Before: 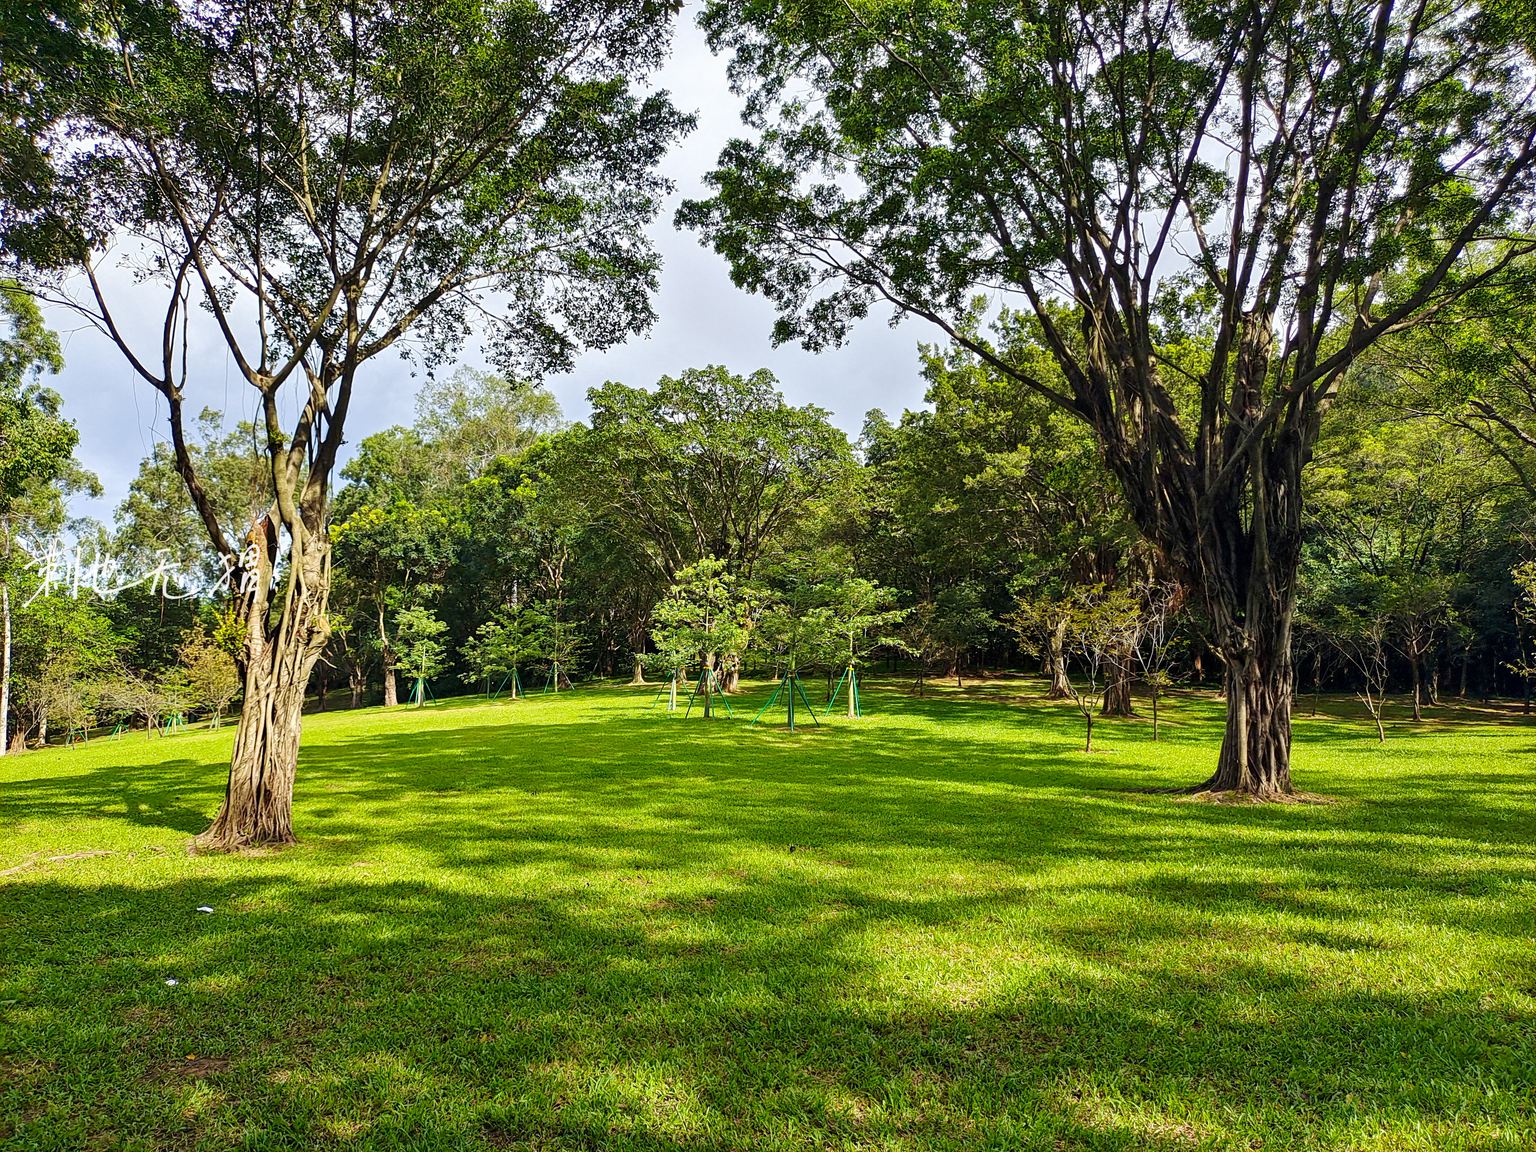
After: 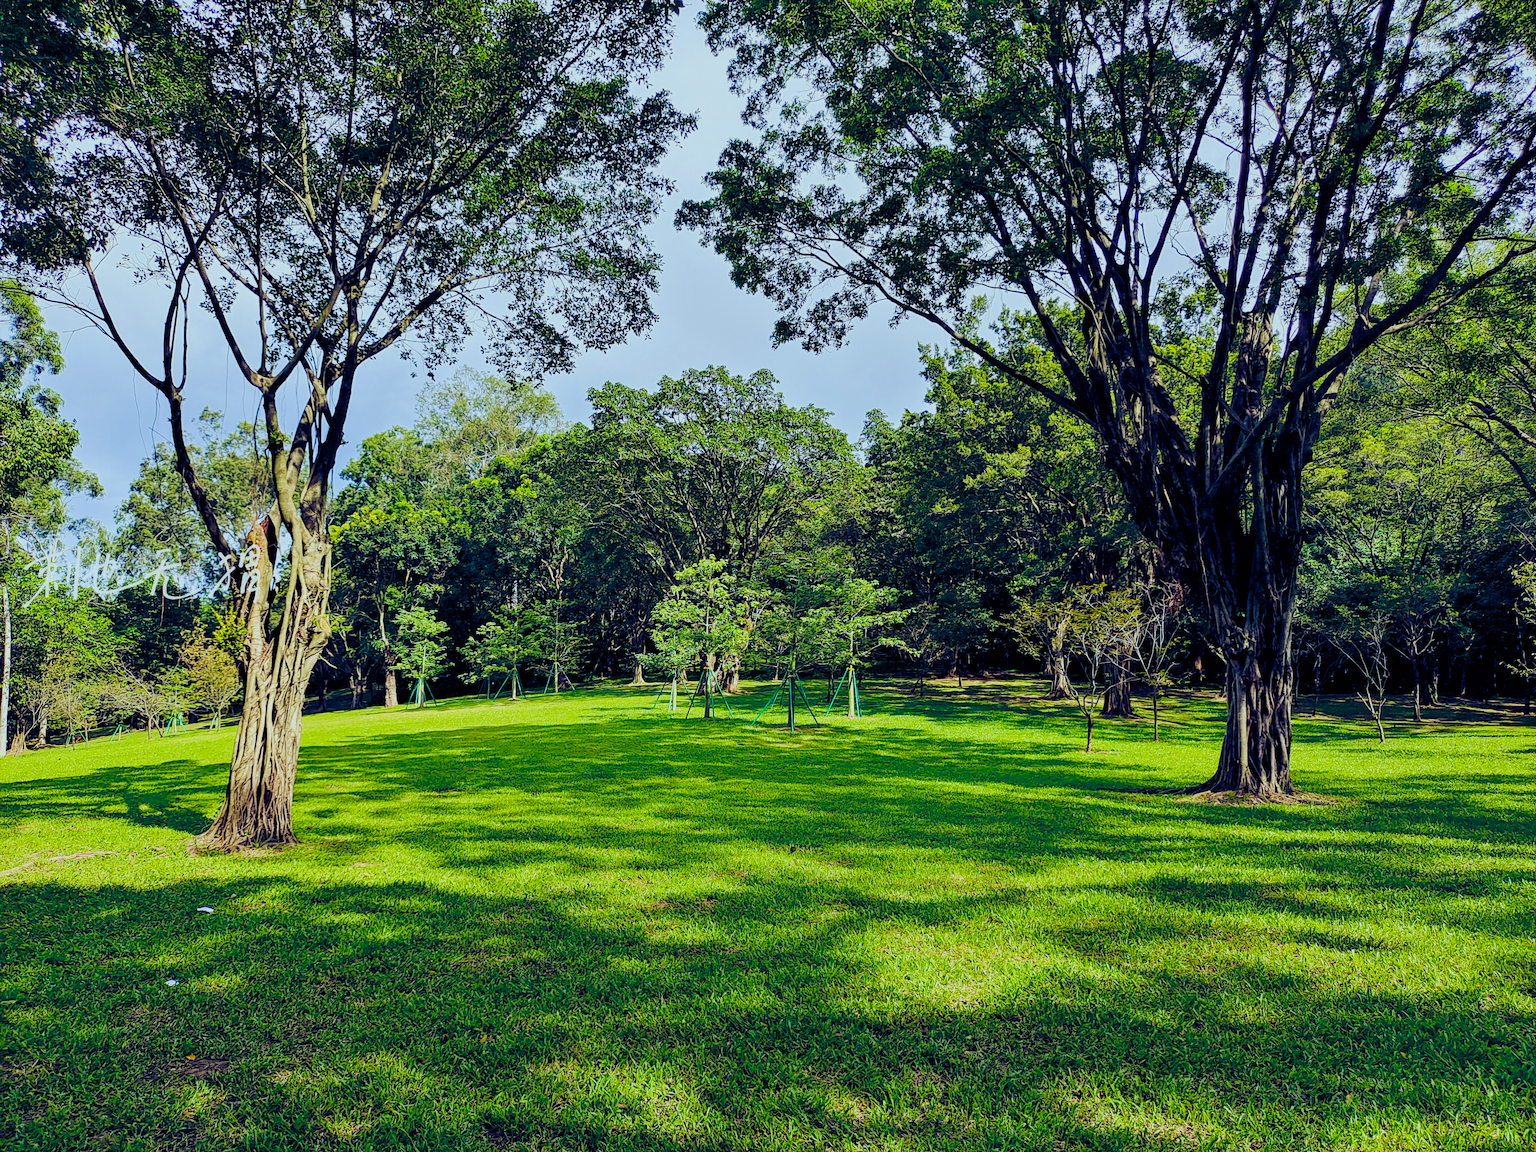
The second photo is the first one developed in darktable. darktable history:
color balance rgb: shadows lift › luminance -41.13%, shadows lift › chroma 14.13%, shadows lift › hue 260°, power › luminance -3.76%, power › chroma 0.56%, power › hue 40.37°, highlights gain › luminance 16.81%, highlights gain › chroma 2.94%, highlights gain › hue 260°, global offset › luminance -0.29%, global offset › chroma 0.31%, global offset › hue 260°, perceptual saturation grading › global saturation 20%, perceptual saturation grading › highlights -13.92%, perceptual saturation grading › shadows 50%
color correction: highlights a* -6.69, highlights b* 0.49
bloom: size 15%, threshold 97%, strength 7%
filmic rgb: black relative exposure -7.65 EV, white relative exposure 4.56 EV, hardness 3.61, color science v6 (2022)
